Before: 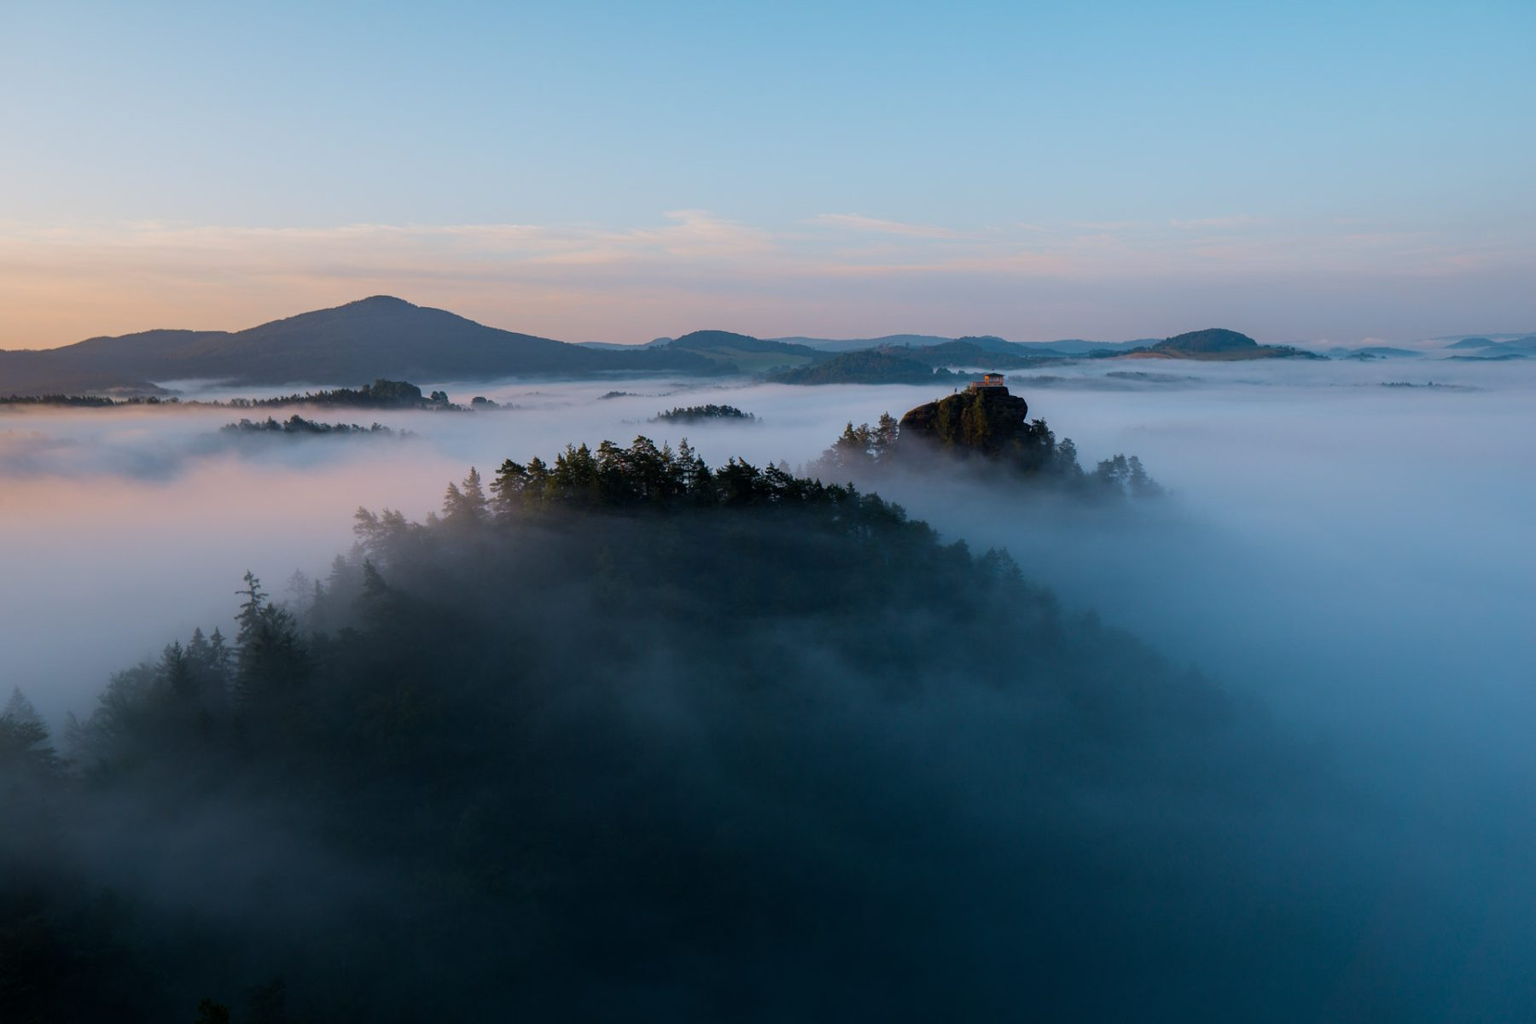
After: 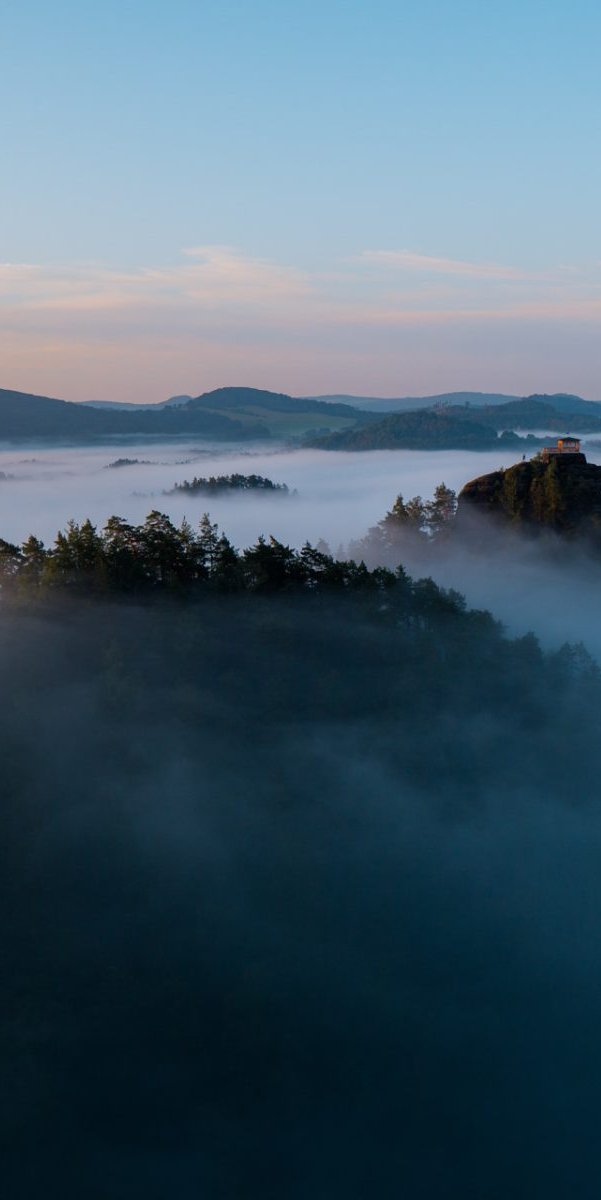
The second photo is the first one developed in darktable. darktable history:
crop: left 33.146%, right 33.464%
